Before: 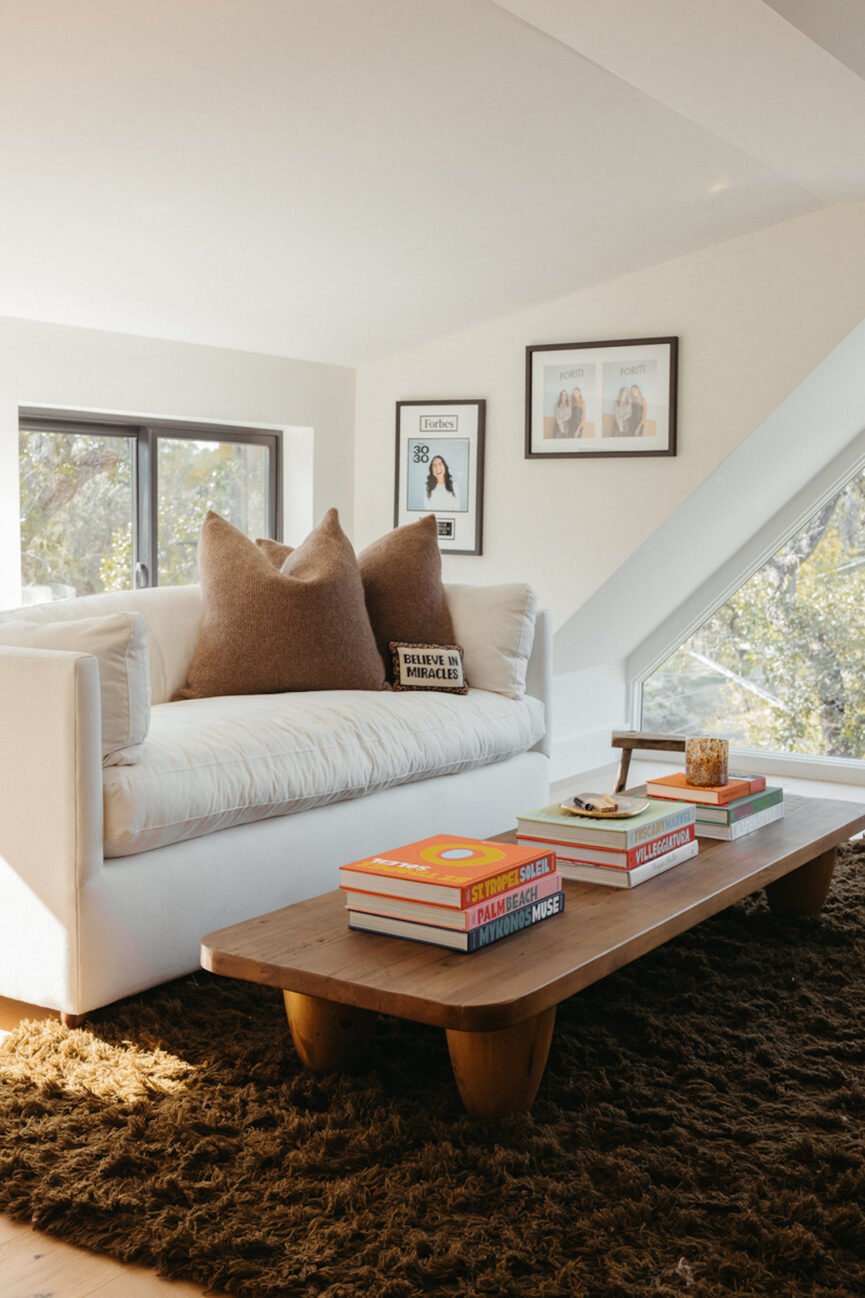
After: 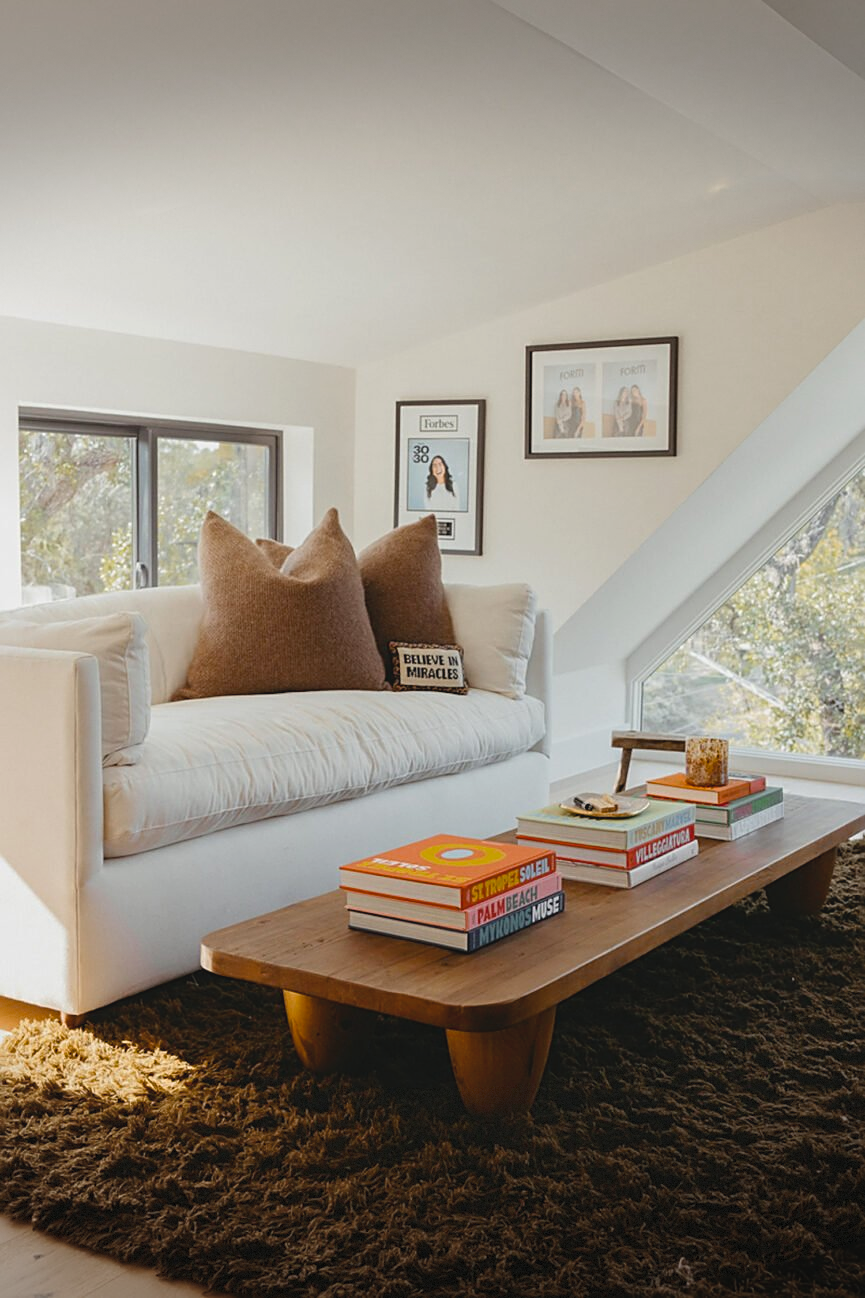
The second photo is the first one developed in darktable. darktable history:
sharpen: on, module defaults
contrast brightness saturation: contrast -0.1, saturation -0.1
vignetting: fall-off start 100%, brightness -0.406, saturation -0.3, width/height ratio 1.324, dithering 8-bit output, unbound false
color balance rgb: linear chroma grading › shadows -8%, linear chroma grading › global chroma 10%, perceptual saturation grading › global saturation 2%, perceptual saturation grading › highlights -2%, perceptual saturation grading › mid-tones 4%, perceptual saturation grading › shadows 8%, perceptual brilliance grading › global brilliance 2%, perceptual brilliance grading › highlights -4%, global vibrance 16%, saturation formula JzAzBz (2021)
